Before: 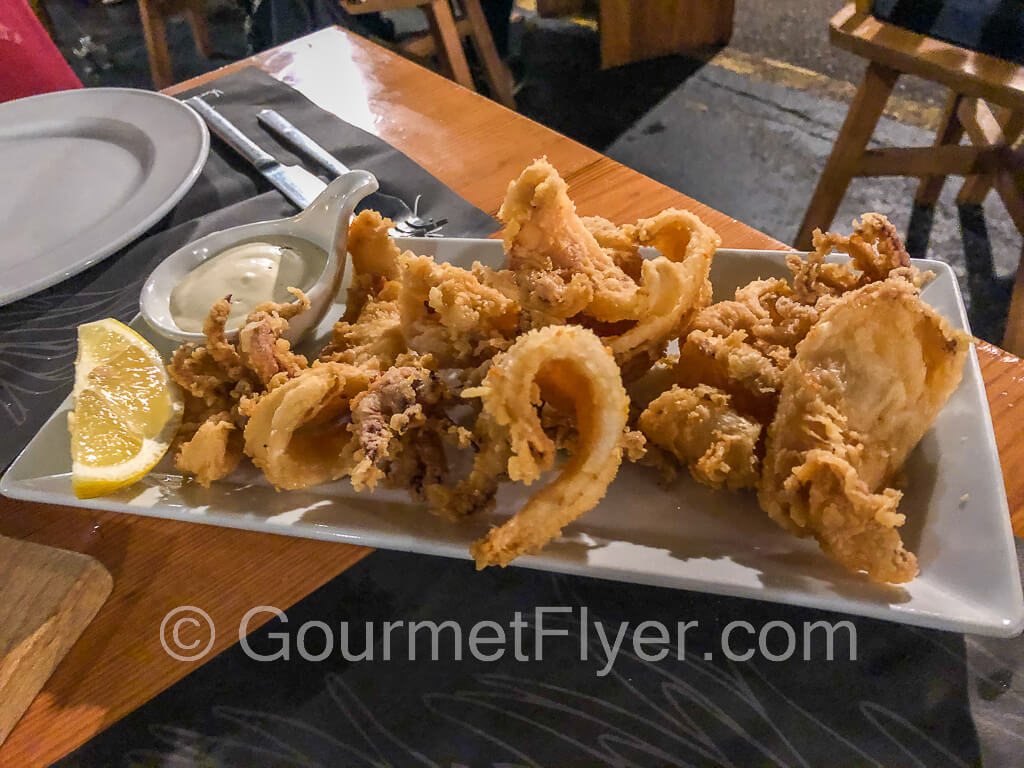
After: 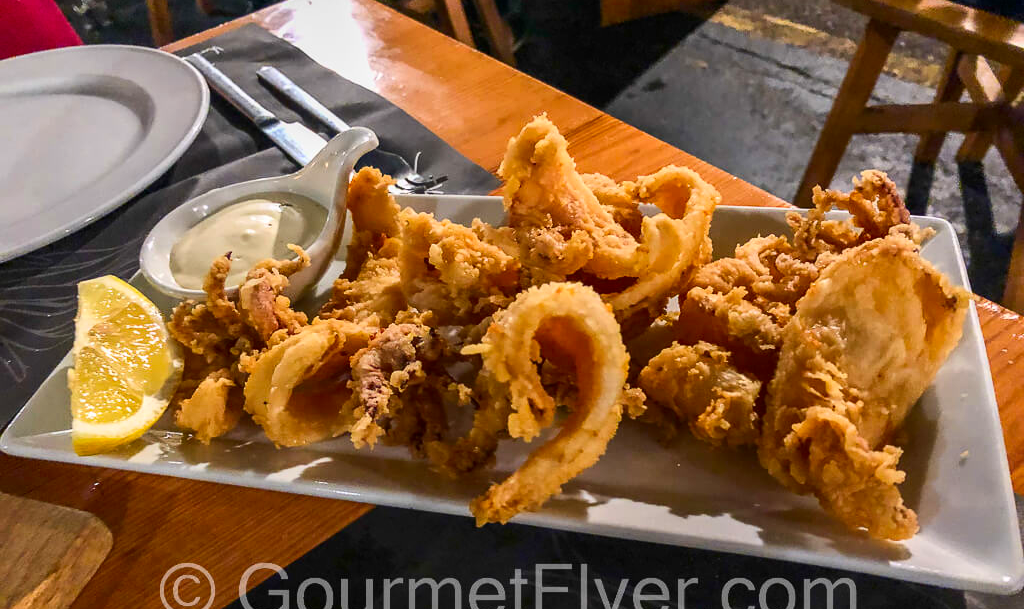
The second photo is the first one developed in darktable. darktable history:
crop and rotate: top 5.667%, bottom 14.937%
contrast brightness saturation: contrast 0.18, saturation 0.3
